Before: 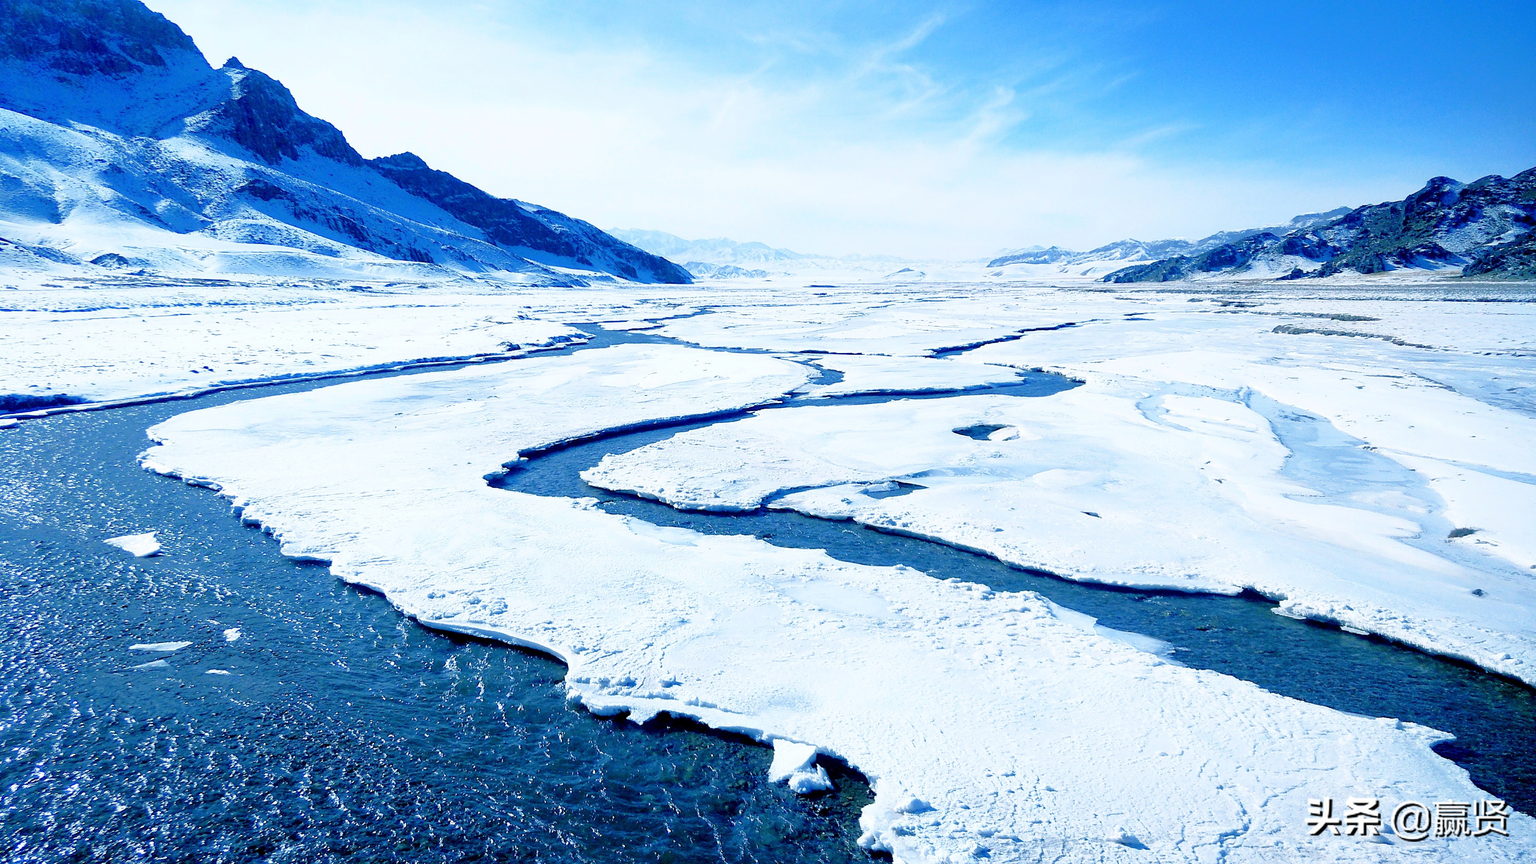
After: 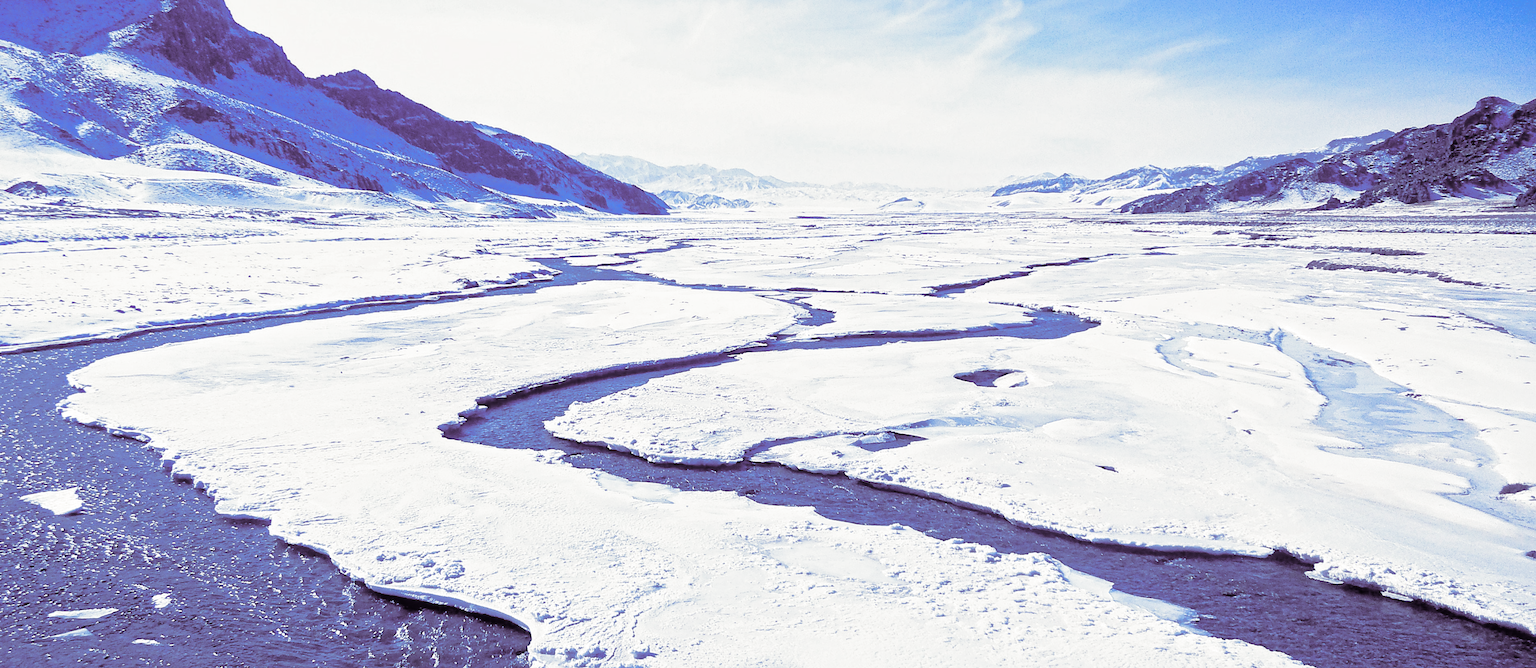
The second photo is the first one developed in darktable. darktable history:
split-toning: shadows › hue 266.4°, shadows › saturation 0.4, highlights › hue 61.2°, highlights › saturation 0.3, compress 0%
crop: left 5.596%, top 10.314%, right 3.534%, bottom 19.395%
local contrast: mode bilateral grid, contrast 20, coarseness 20, detail 150%, midtone range 0.2
contrast brightness saturation: contrast -0.1, saturation -0.1
white balance: red 1.05, blue 1.072
